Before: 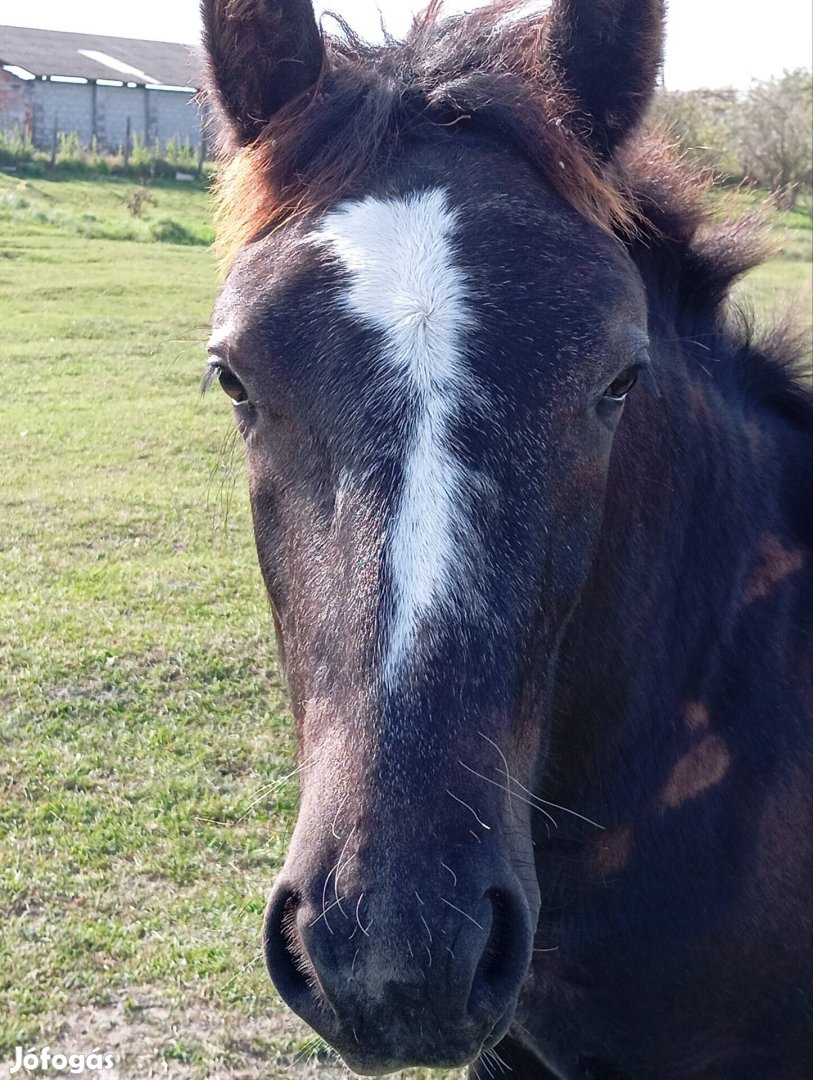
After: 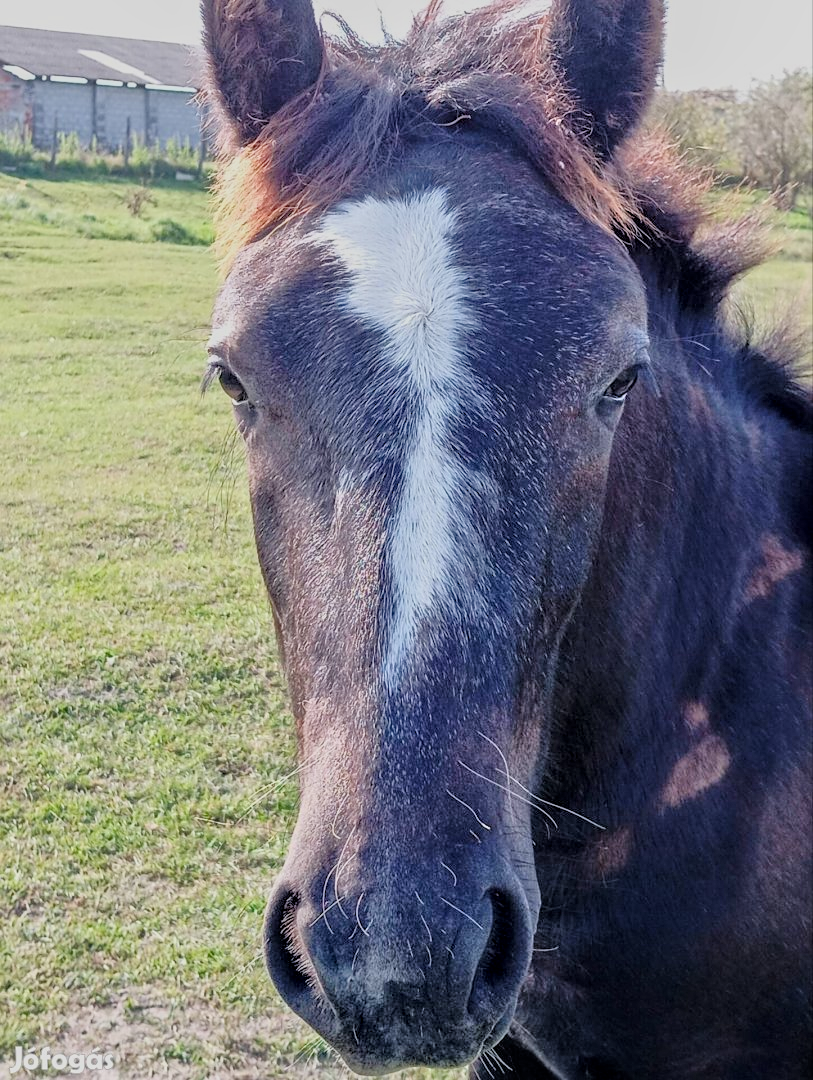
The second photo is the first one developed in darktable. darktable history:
local contrast: on, module defaults
tone equalizer: -7 EV 0.15 EV, -6 EV 0.6 EV, -5 EV 1.15 EV, -4 EV 1.33 EV, -3 EV 1.15 EV, -2 EV 0.6 EV, -1 EV 0.15 EV, mask exposure compensation -0.5 EV
filmic rgb: black relative exposure -7.65 EV, white relative exposure 4.56 EV, hardness 3.61, color science v6 (2022)
sharpen: amount 0.2
